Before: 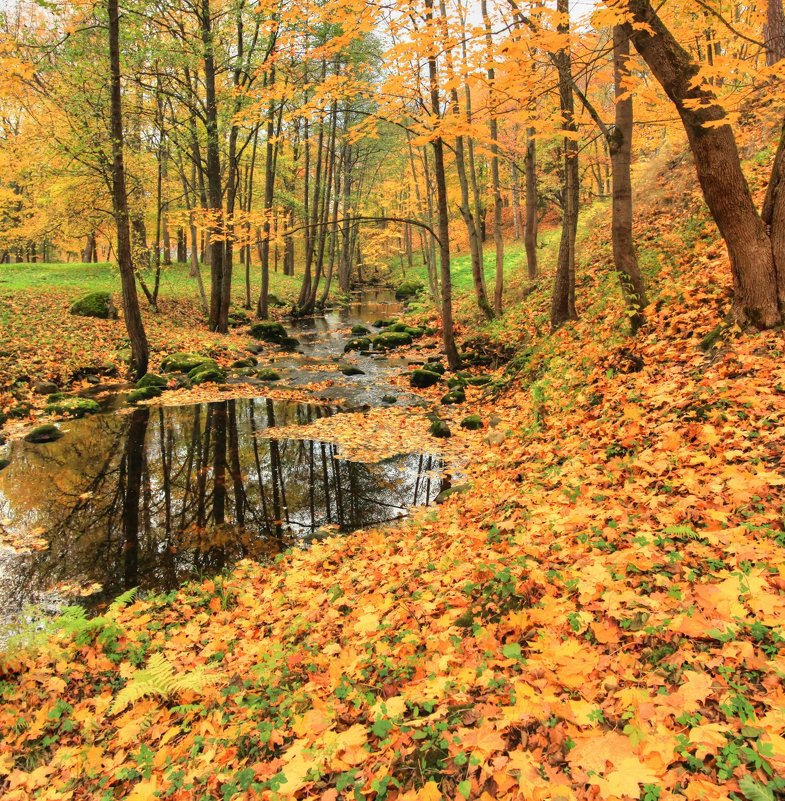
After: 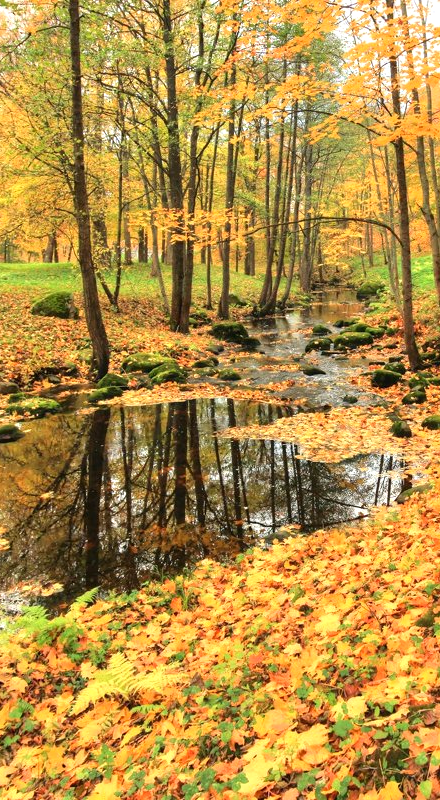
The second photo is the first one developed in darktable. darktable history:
exposure: exposure 0.378 EV, compensate exposure bias true, compensate highlight preservation false
crop: left 5.034%, right 38.807%
